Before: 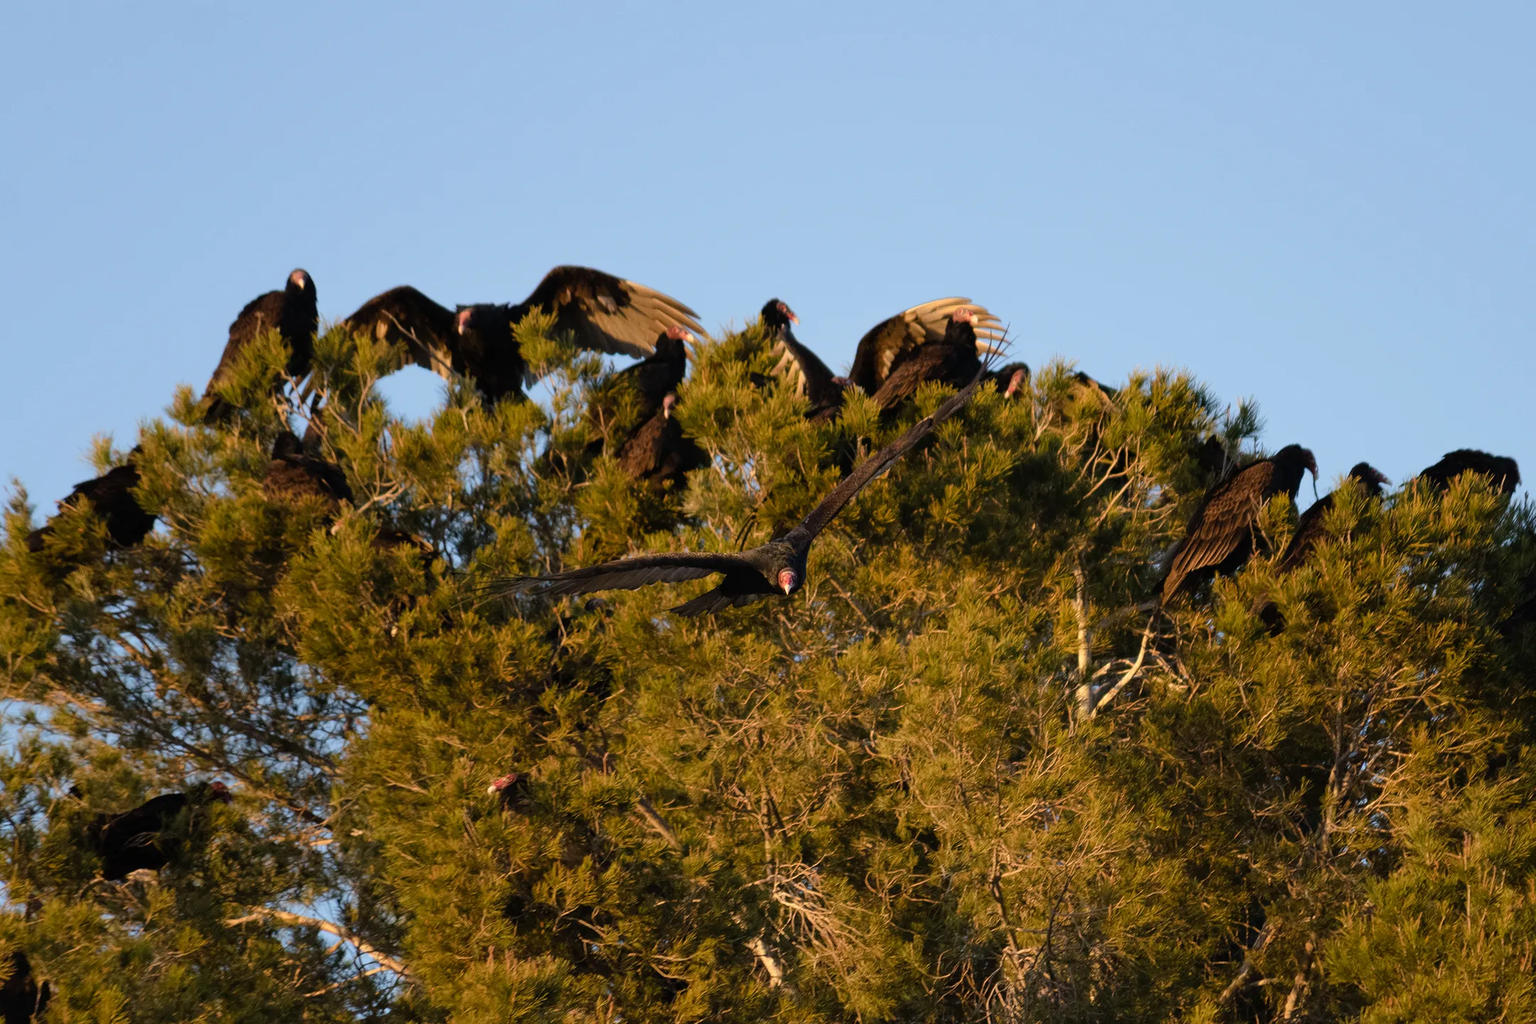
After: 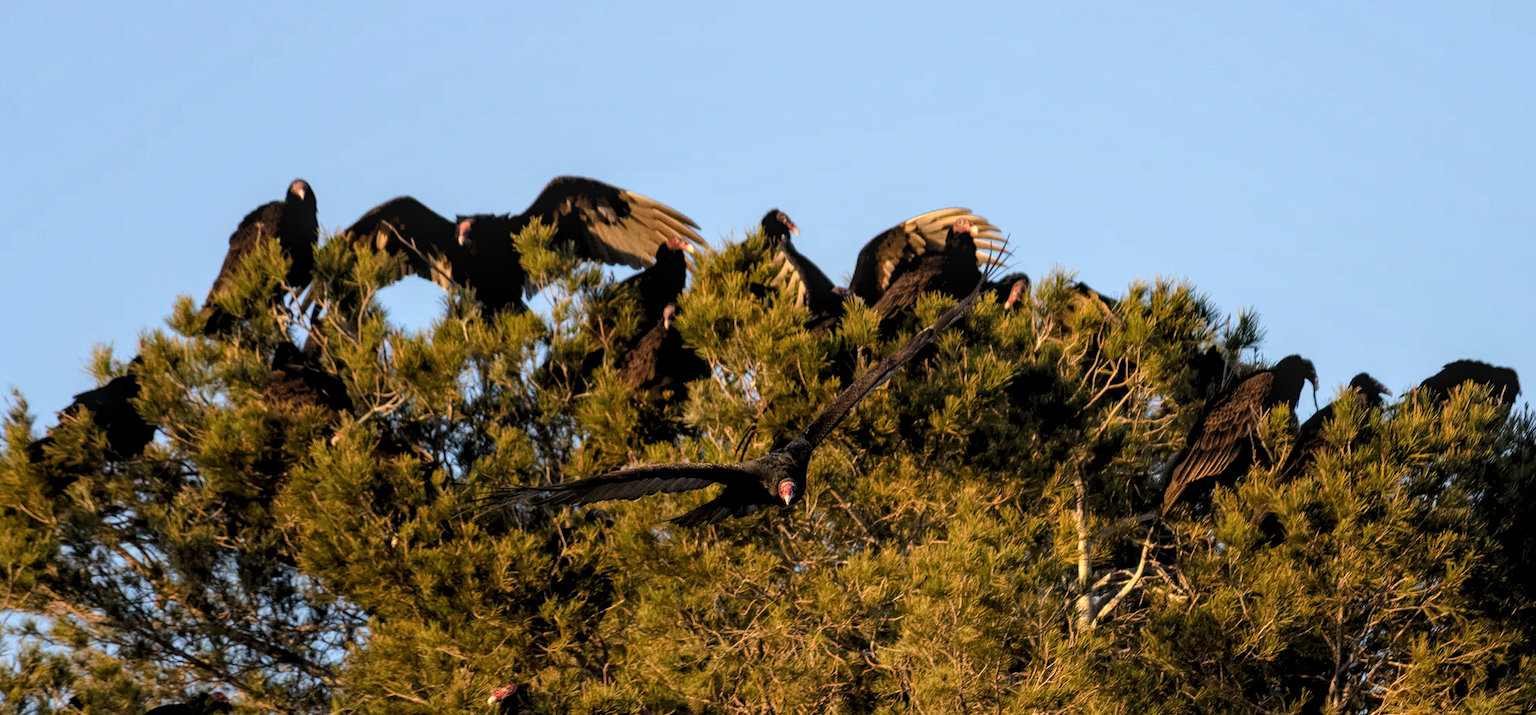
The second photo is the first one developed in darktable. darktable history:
levels: levels [0.062, 0.494, 0.925]
local contrast: on, module defaults
crop and rotate: top 8.751%, bottom 21.332%
